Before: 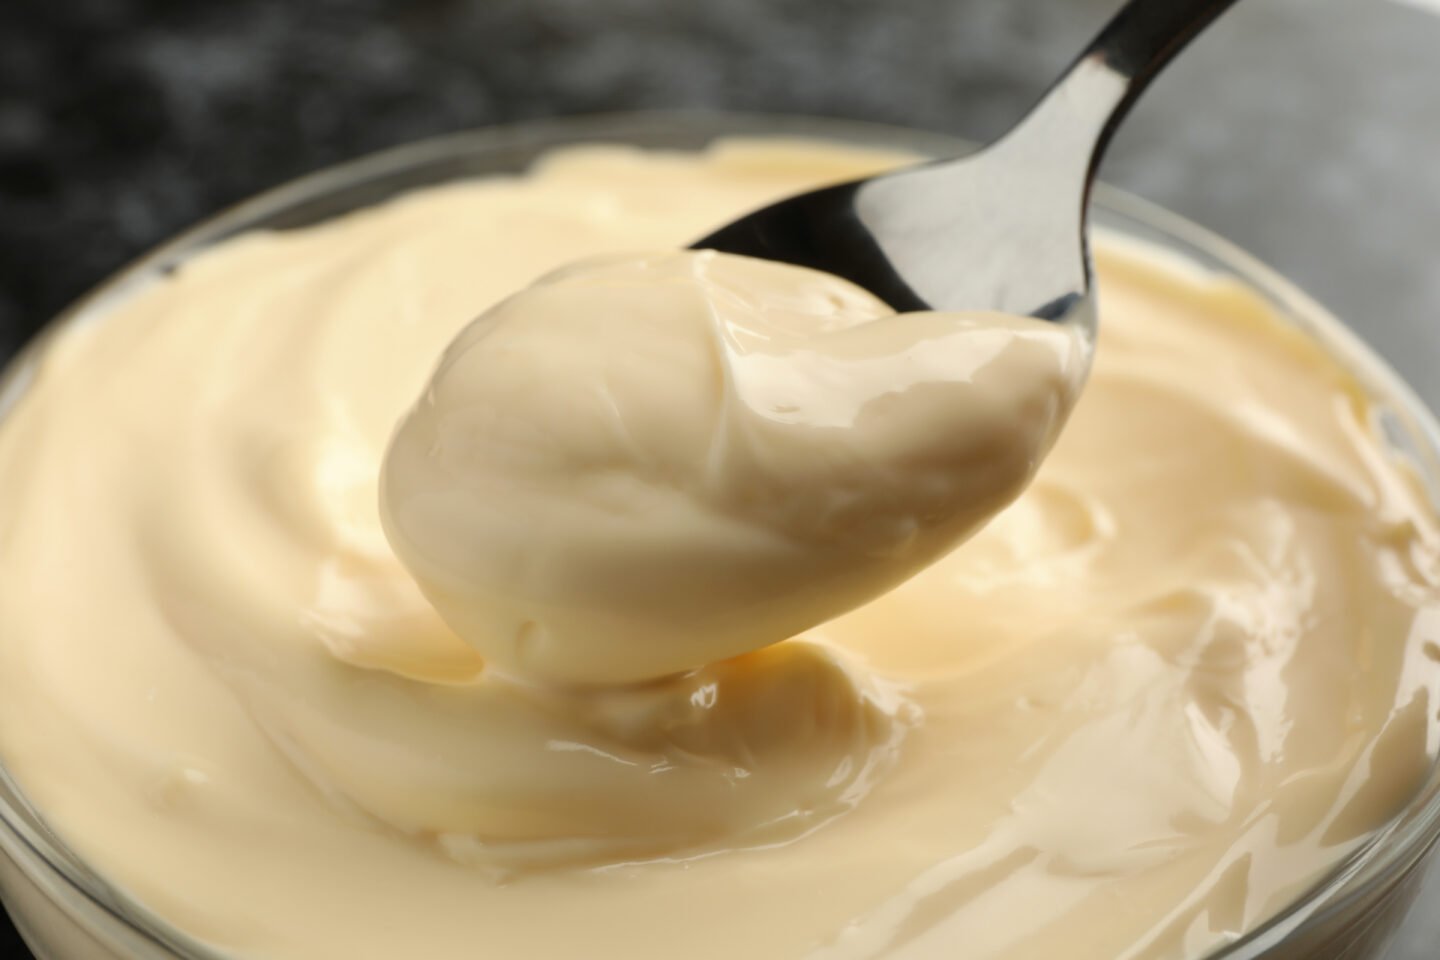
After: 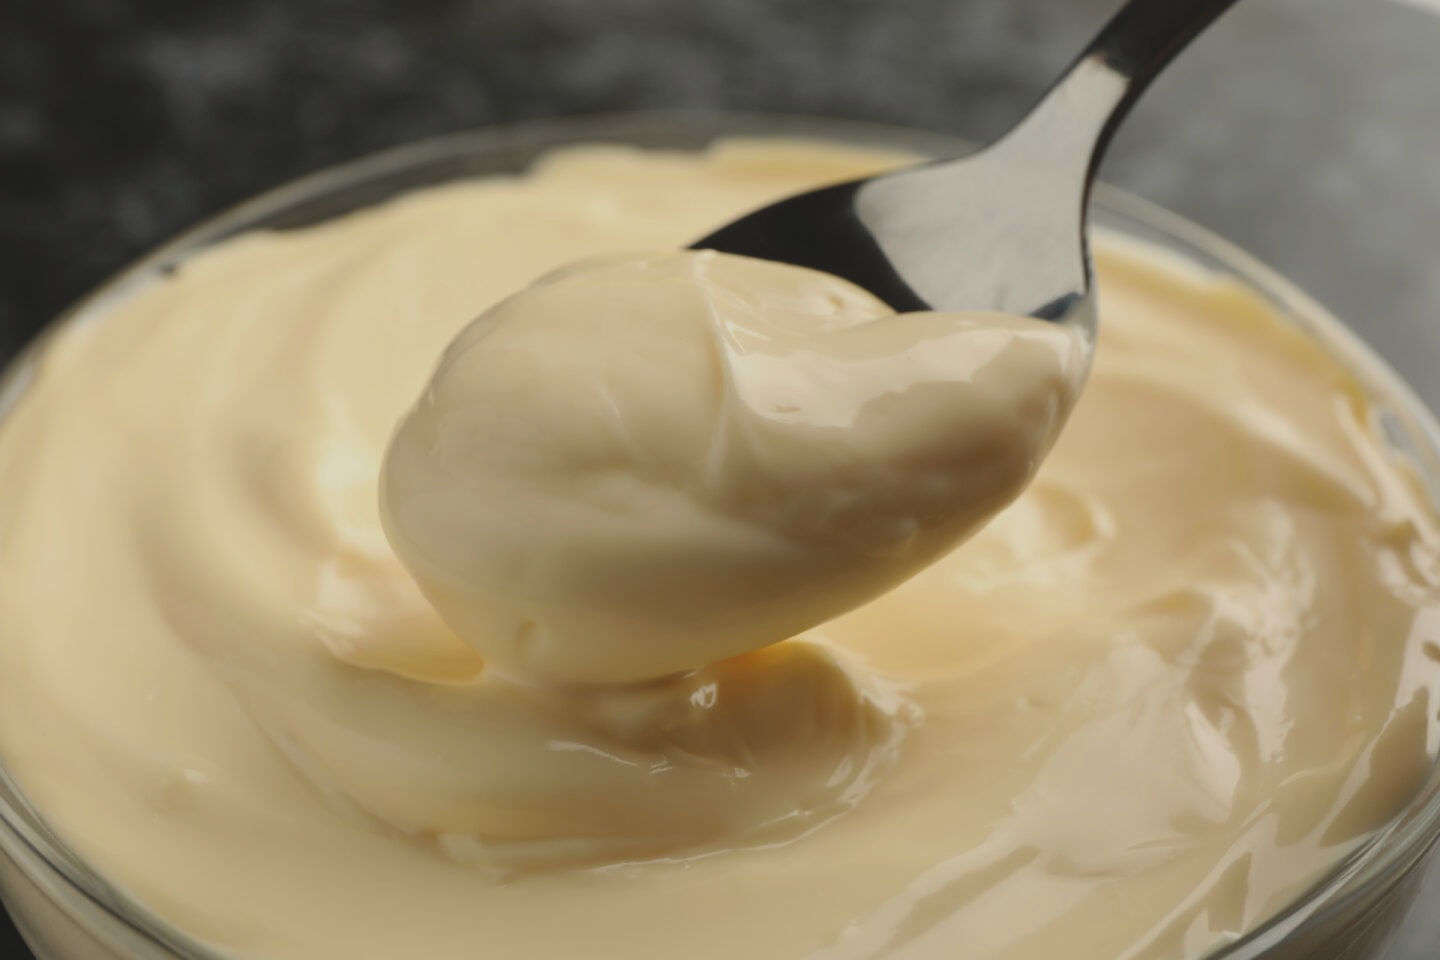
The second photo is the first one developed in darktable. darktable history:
exposure: black level correction -0.015, exposure -0.499 EV, compensate exposure bias true, compensate highlight preservation false
color correction: highlights b* 2.94
